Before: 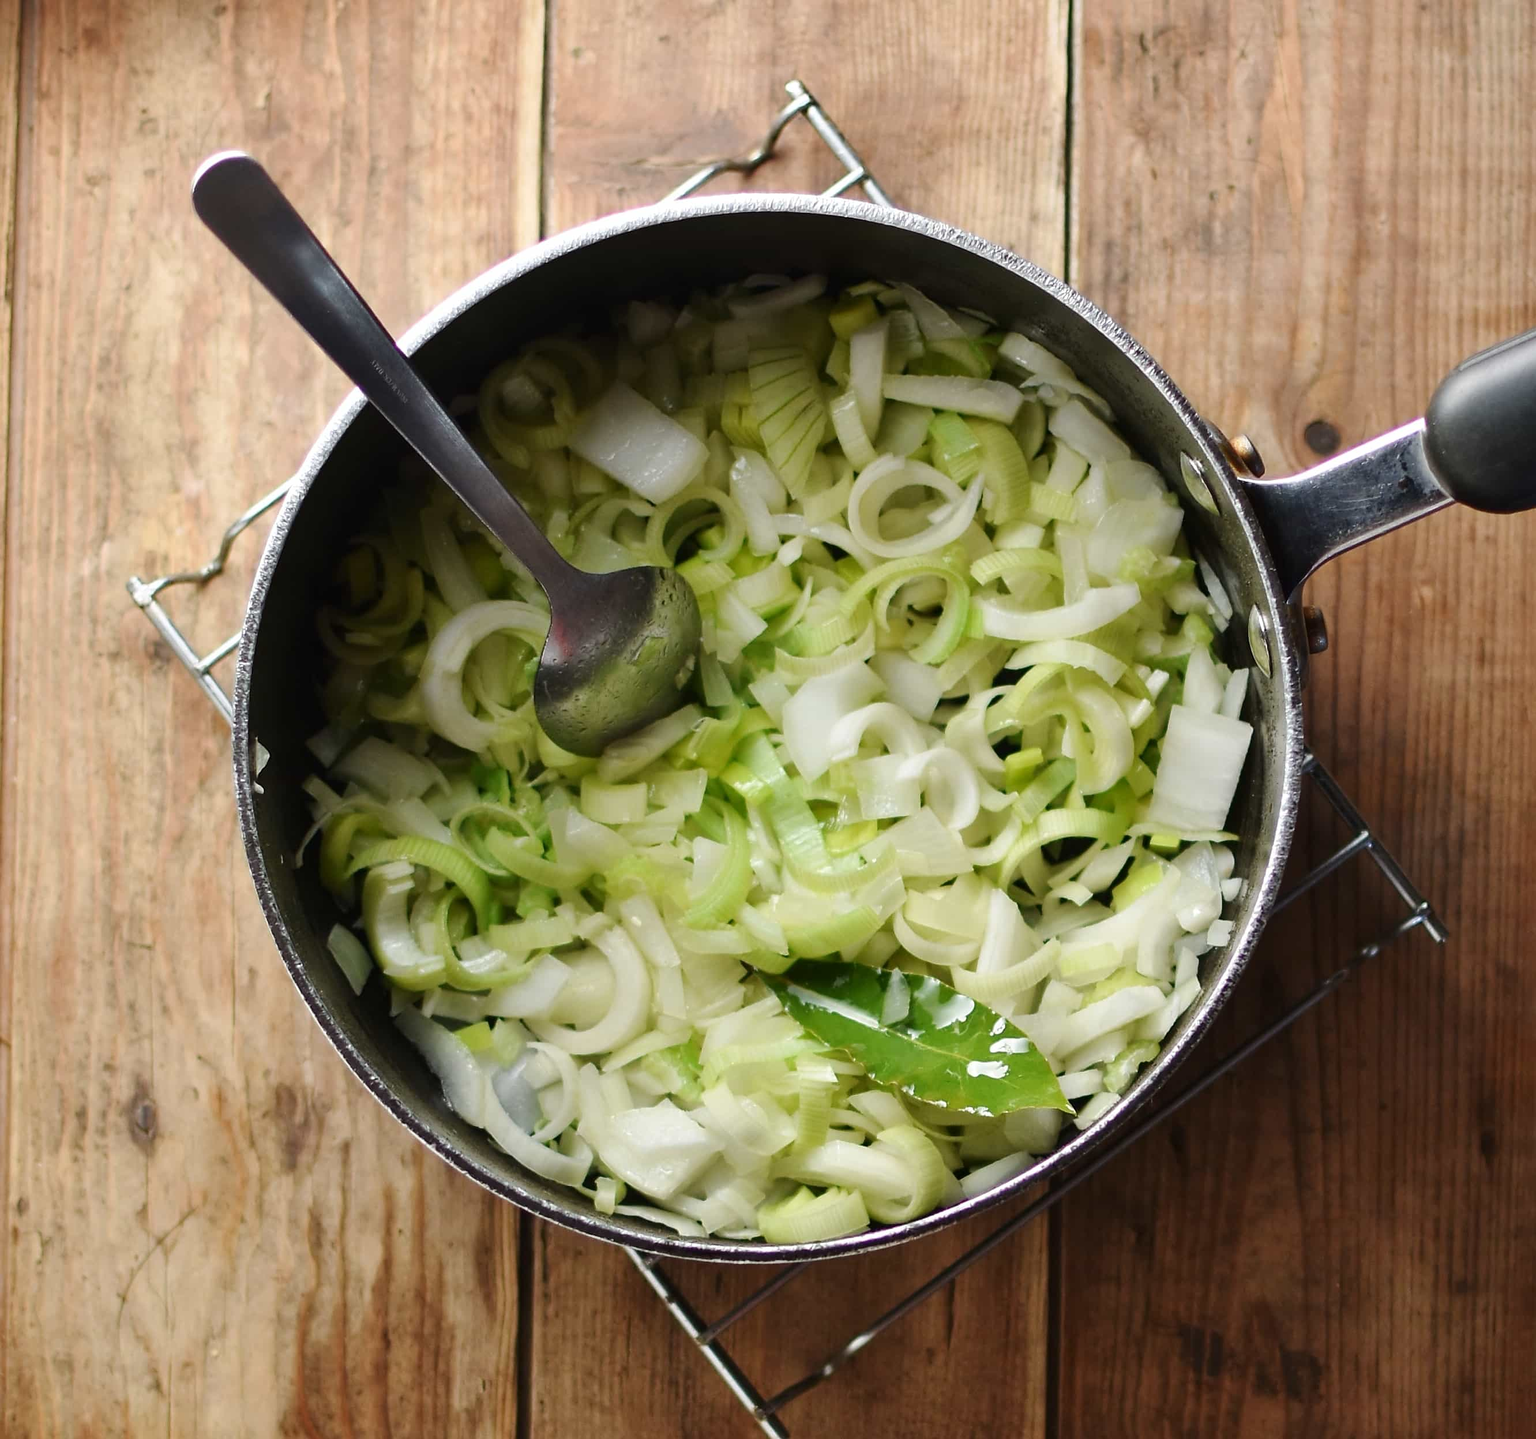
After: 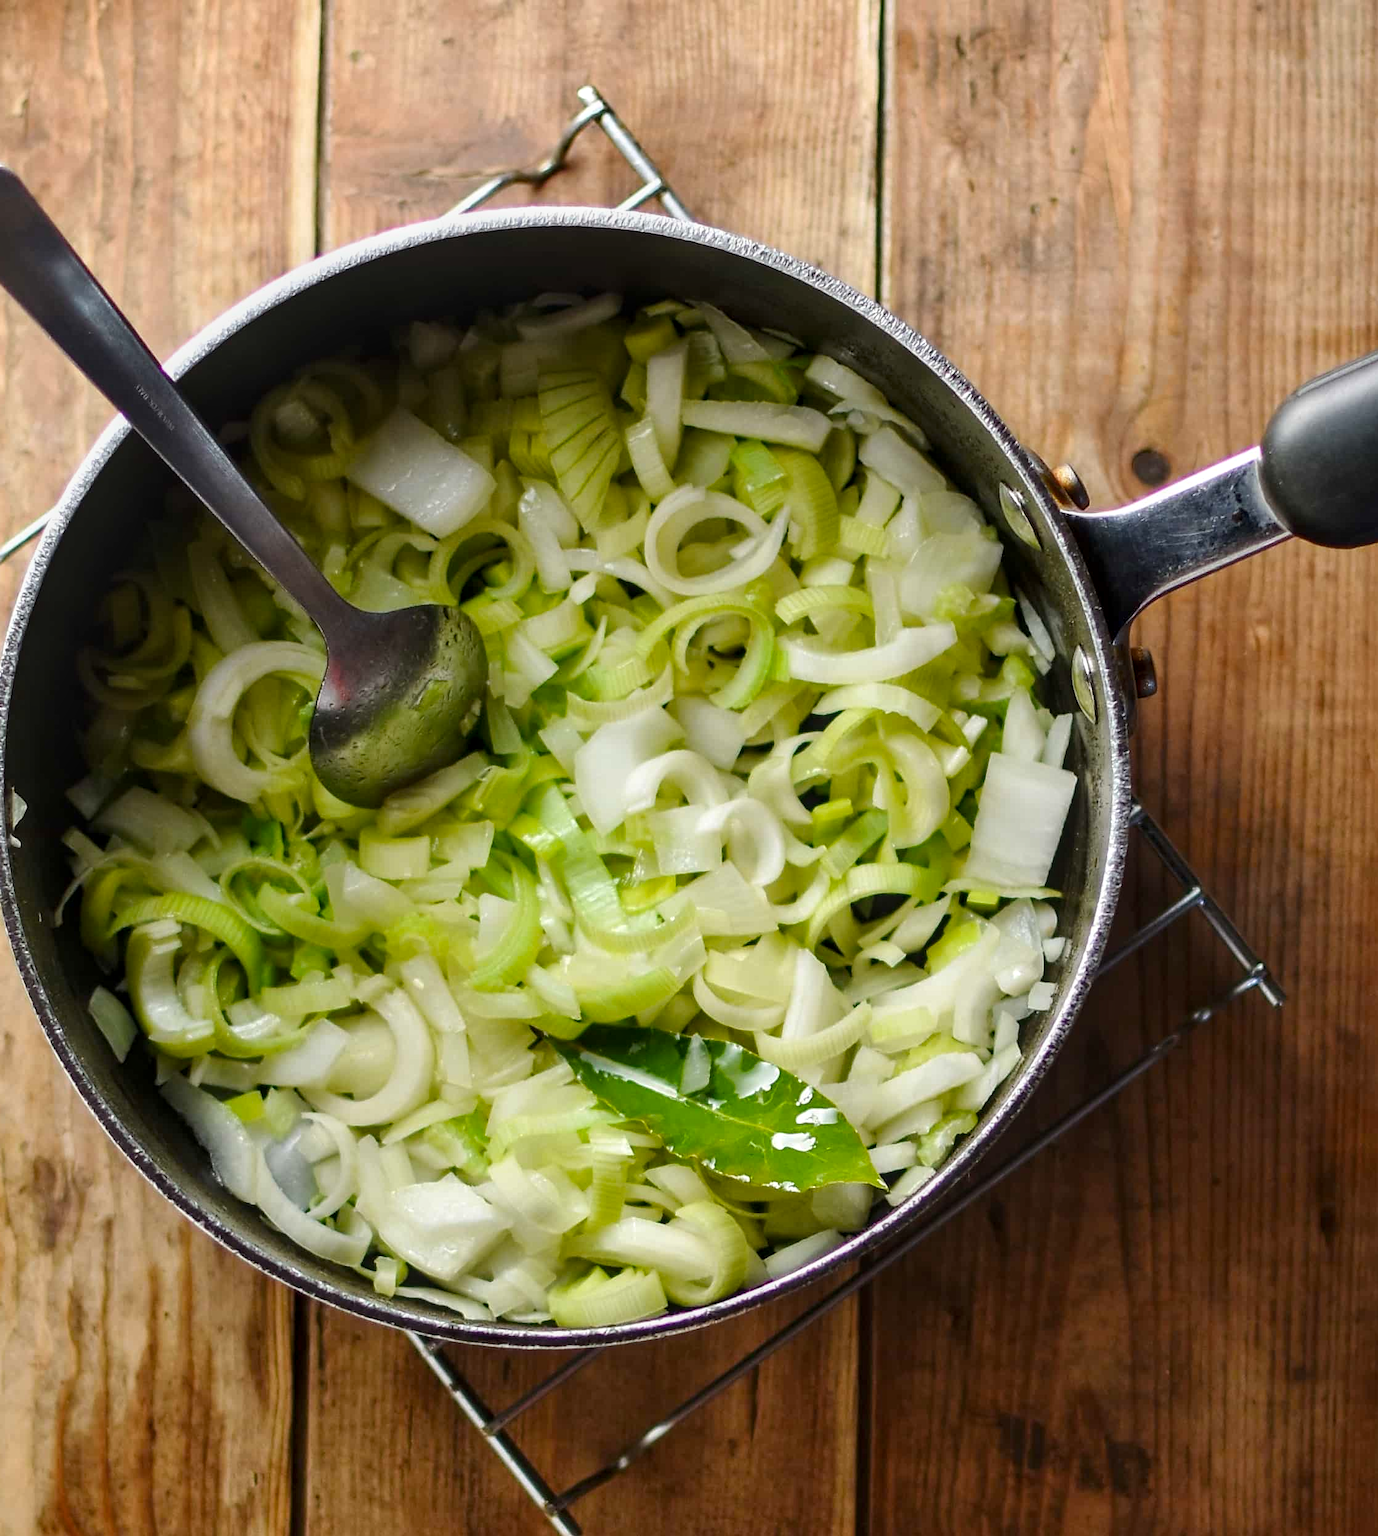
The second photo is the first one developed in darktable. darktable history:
crop: left 15.942%
local contrast: on, module defaults
color balance rgb: perceptual saturation grading › global saturation 25.401%
